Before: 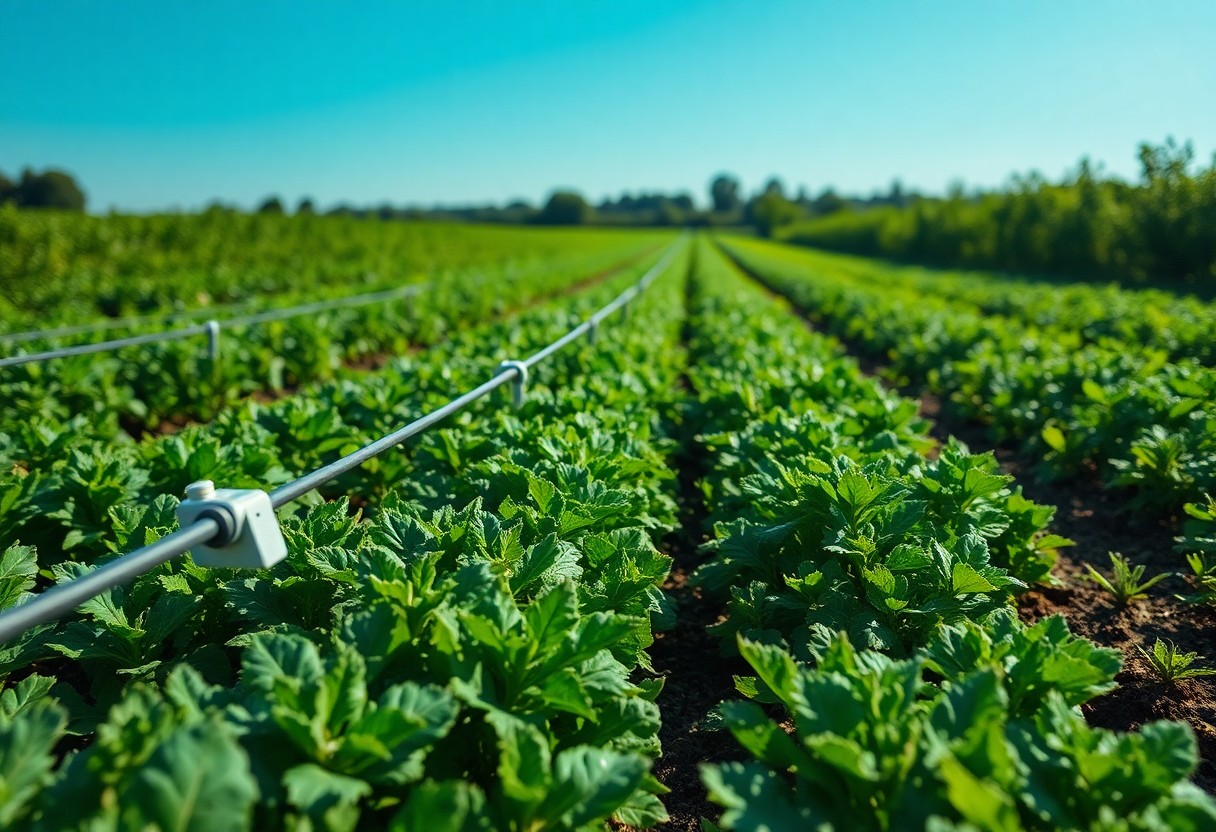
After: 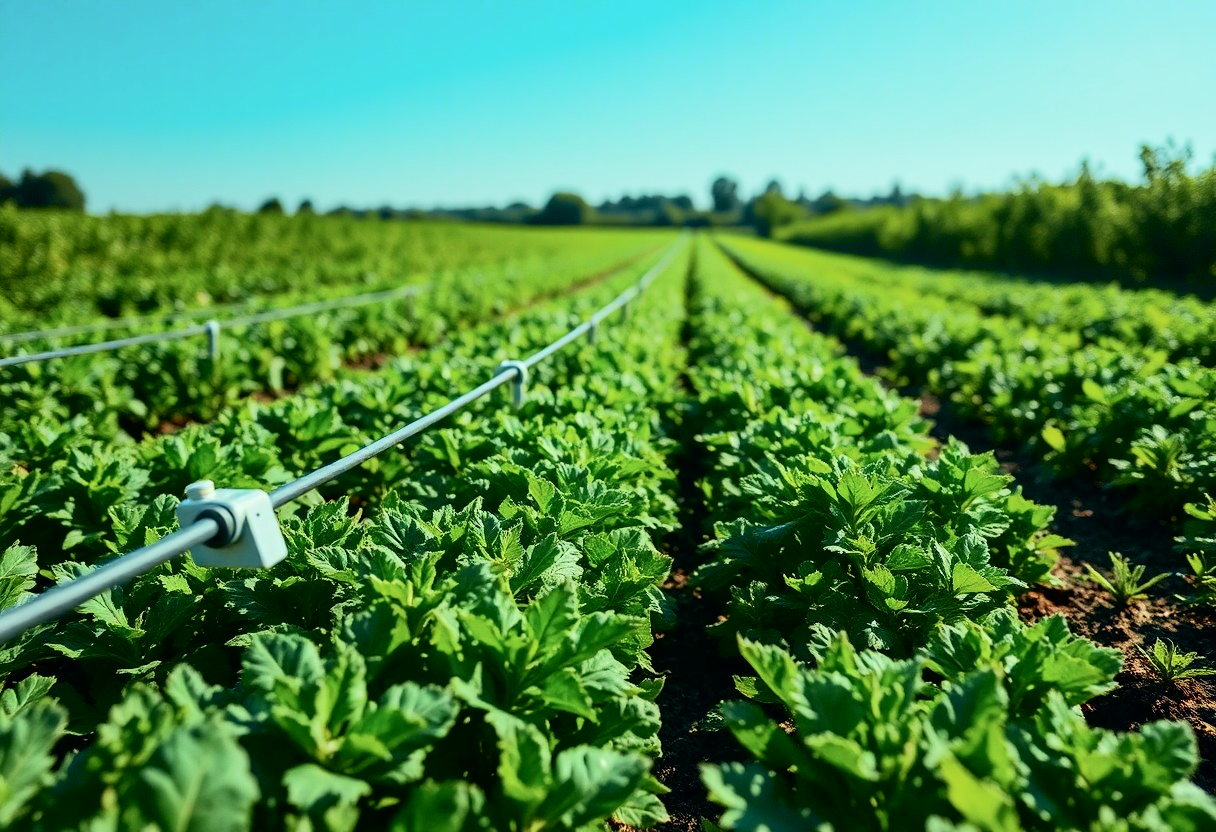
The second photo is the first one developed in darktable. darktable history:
tone curve: curves: ch0 [(0, 0) (0.037, 0.011) (0.135, 0.093) (0.266, 0.281) (0.461, 0.555) (0.581, 0.716) (0.675, 0.793) (0.767, 0.849) (0.91, 0.924) (1, 0.979)]; ch1 [(0, 0) (0.292, 0.278) (0.431, 0.418) (0.493, 0.479) (0.506, 0.5) (0.532, 0.537) (0.562, 0.581) (0.641, 0.663) (0.754, 0.76) (1, 1)]; ch2 [(0, 0) (0.294, 0.3) (0.361, 0.372) (0.429, 0.445) (0.478, 0.486) (0.502, 0.498) (0.518, 0.522) (0.531, 0.549) (0.561, 0.59) (0.64, 0.655) (0.693, 0.706) (0.845, 0.833) (1, 0.951)], color space Lab, independent channels, preserve colors none
